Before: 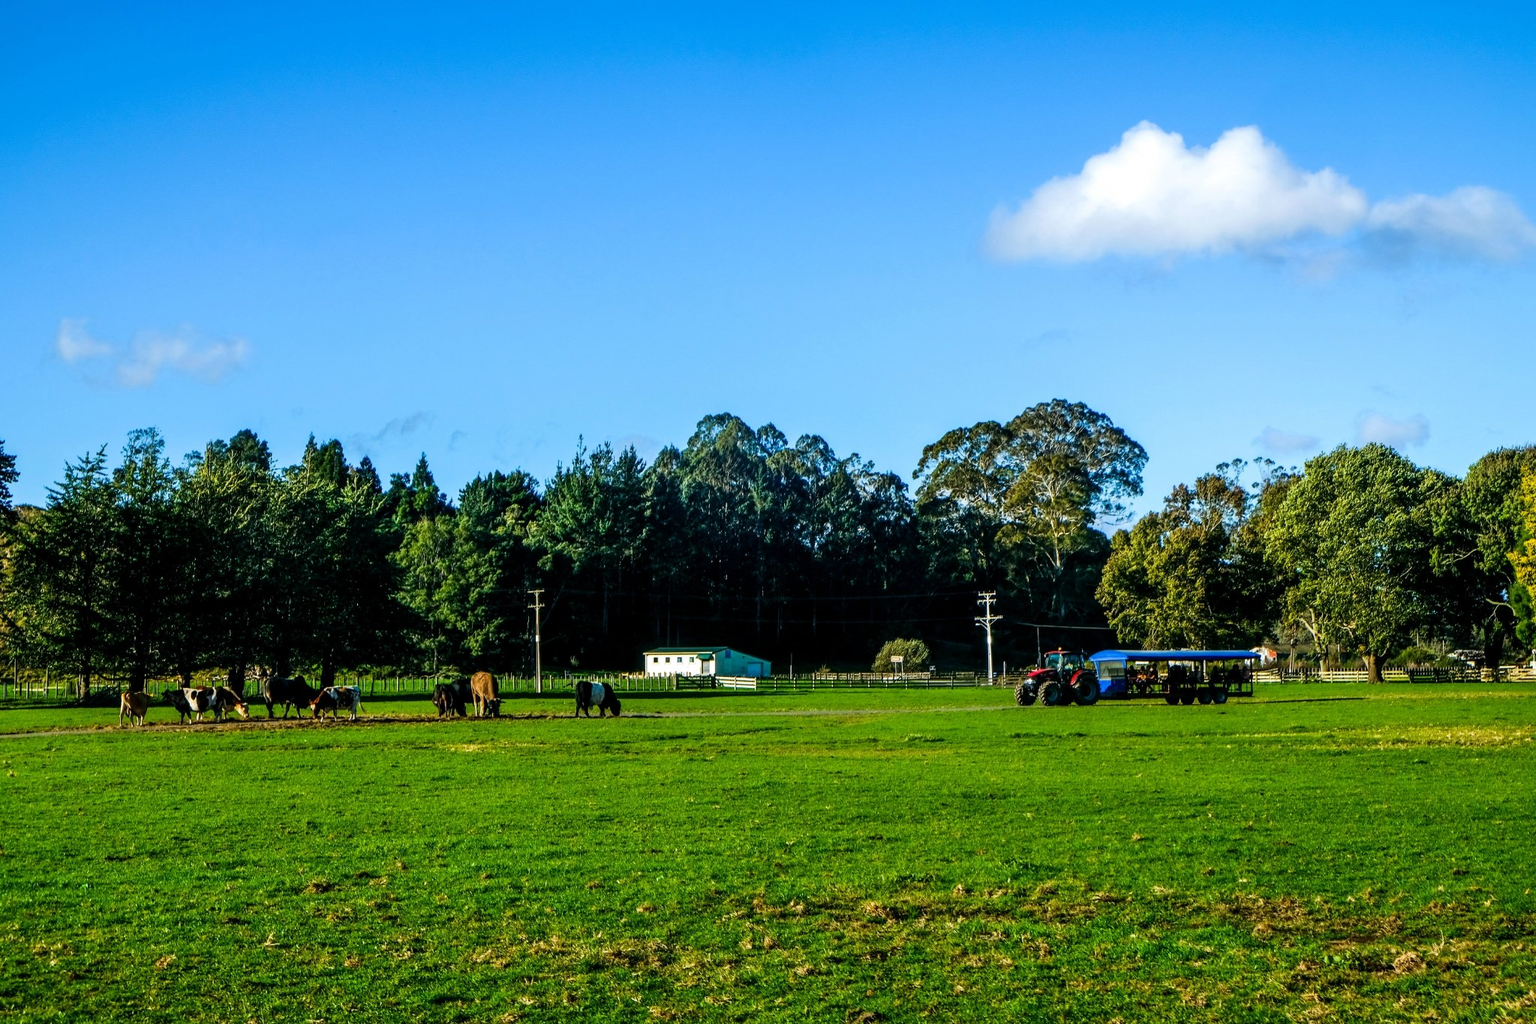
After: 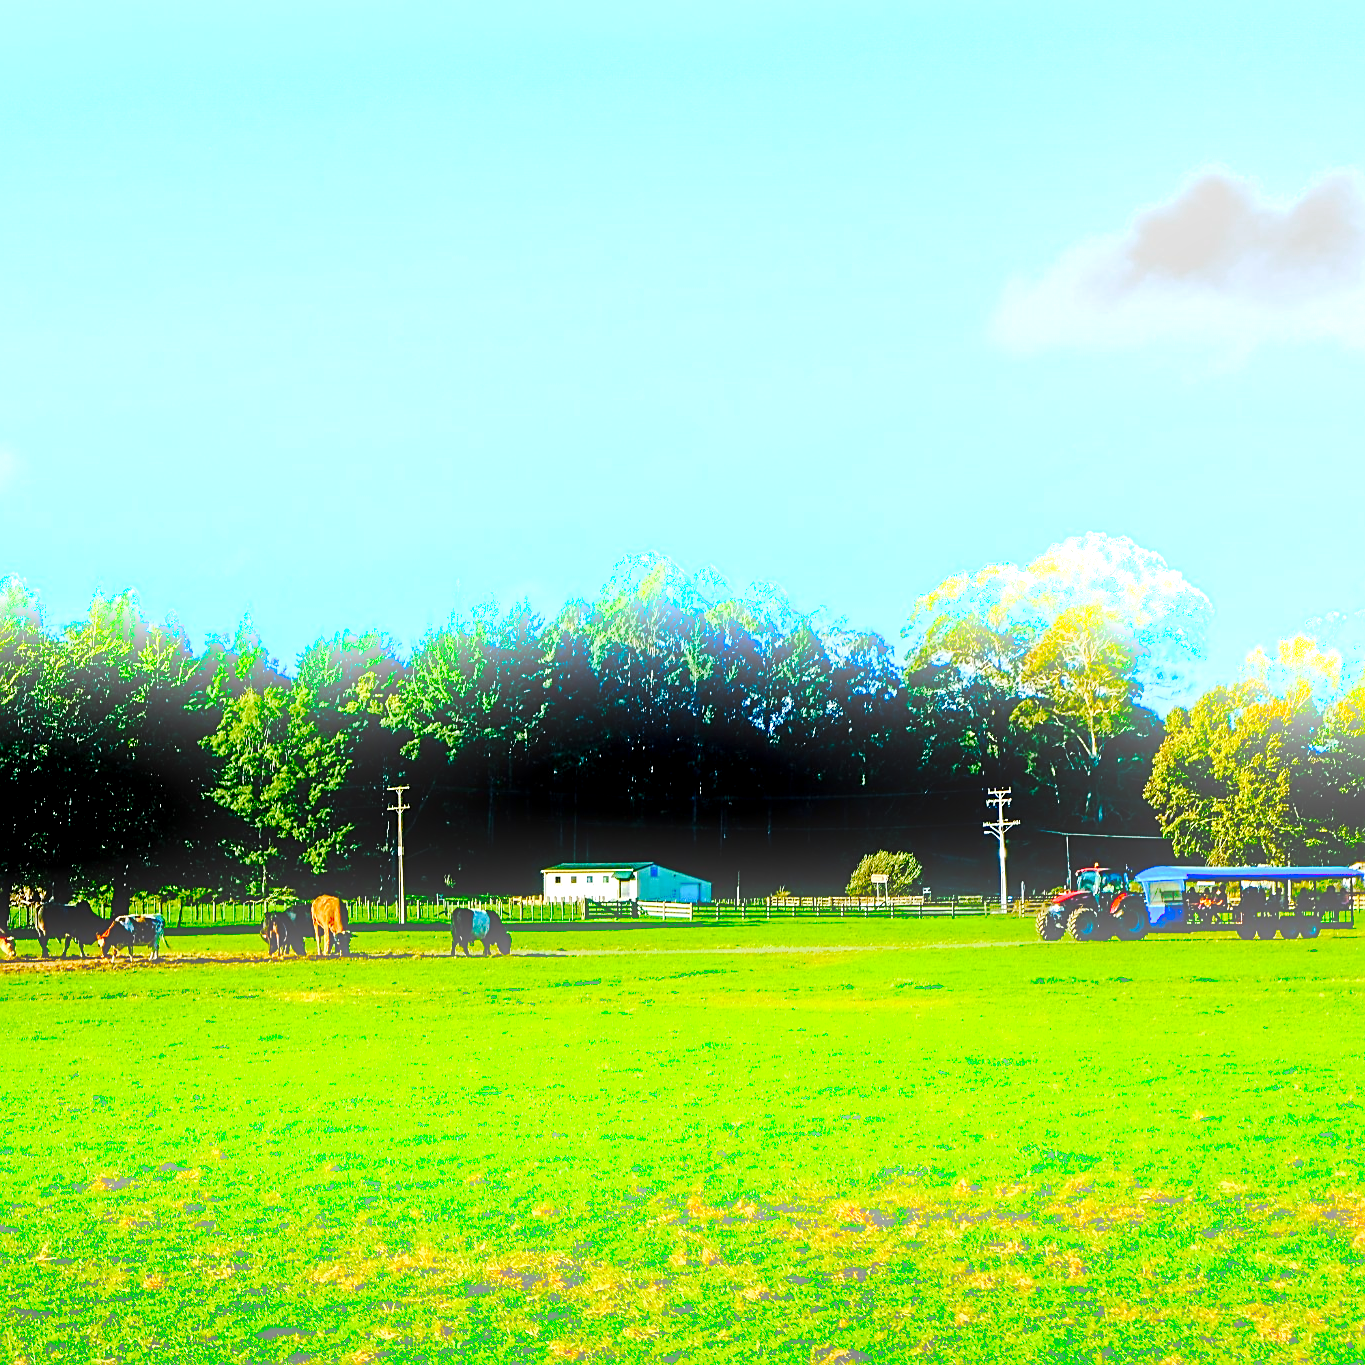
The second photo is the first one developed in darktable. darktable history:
sharpen: on, module defaults
exposure: black level correction 0.04, exposure 0.5 EV, compensate highlight preservation false
bloom: size 25%, threshold 5%, strength 90%
white balance: emerald 1
crop and rotate: left 15.446%, right 17.836%
